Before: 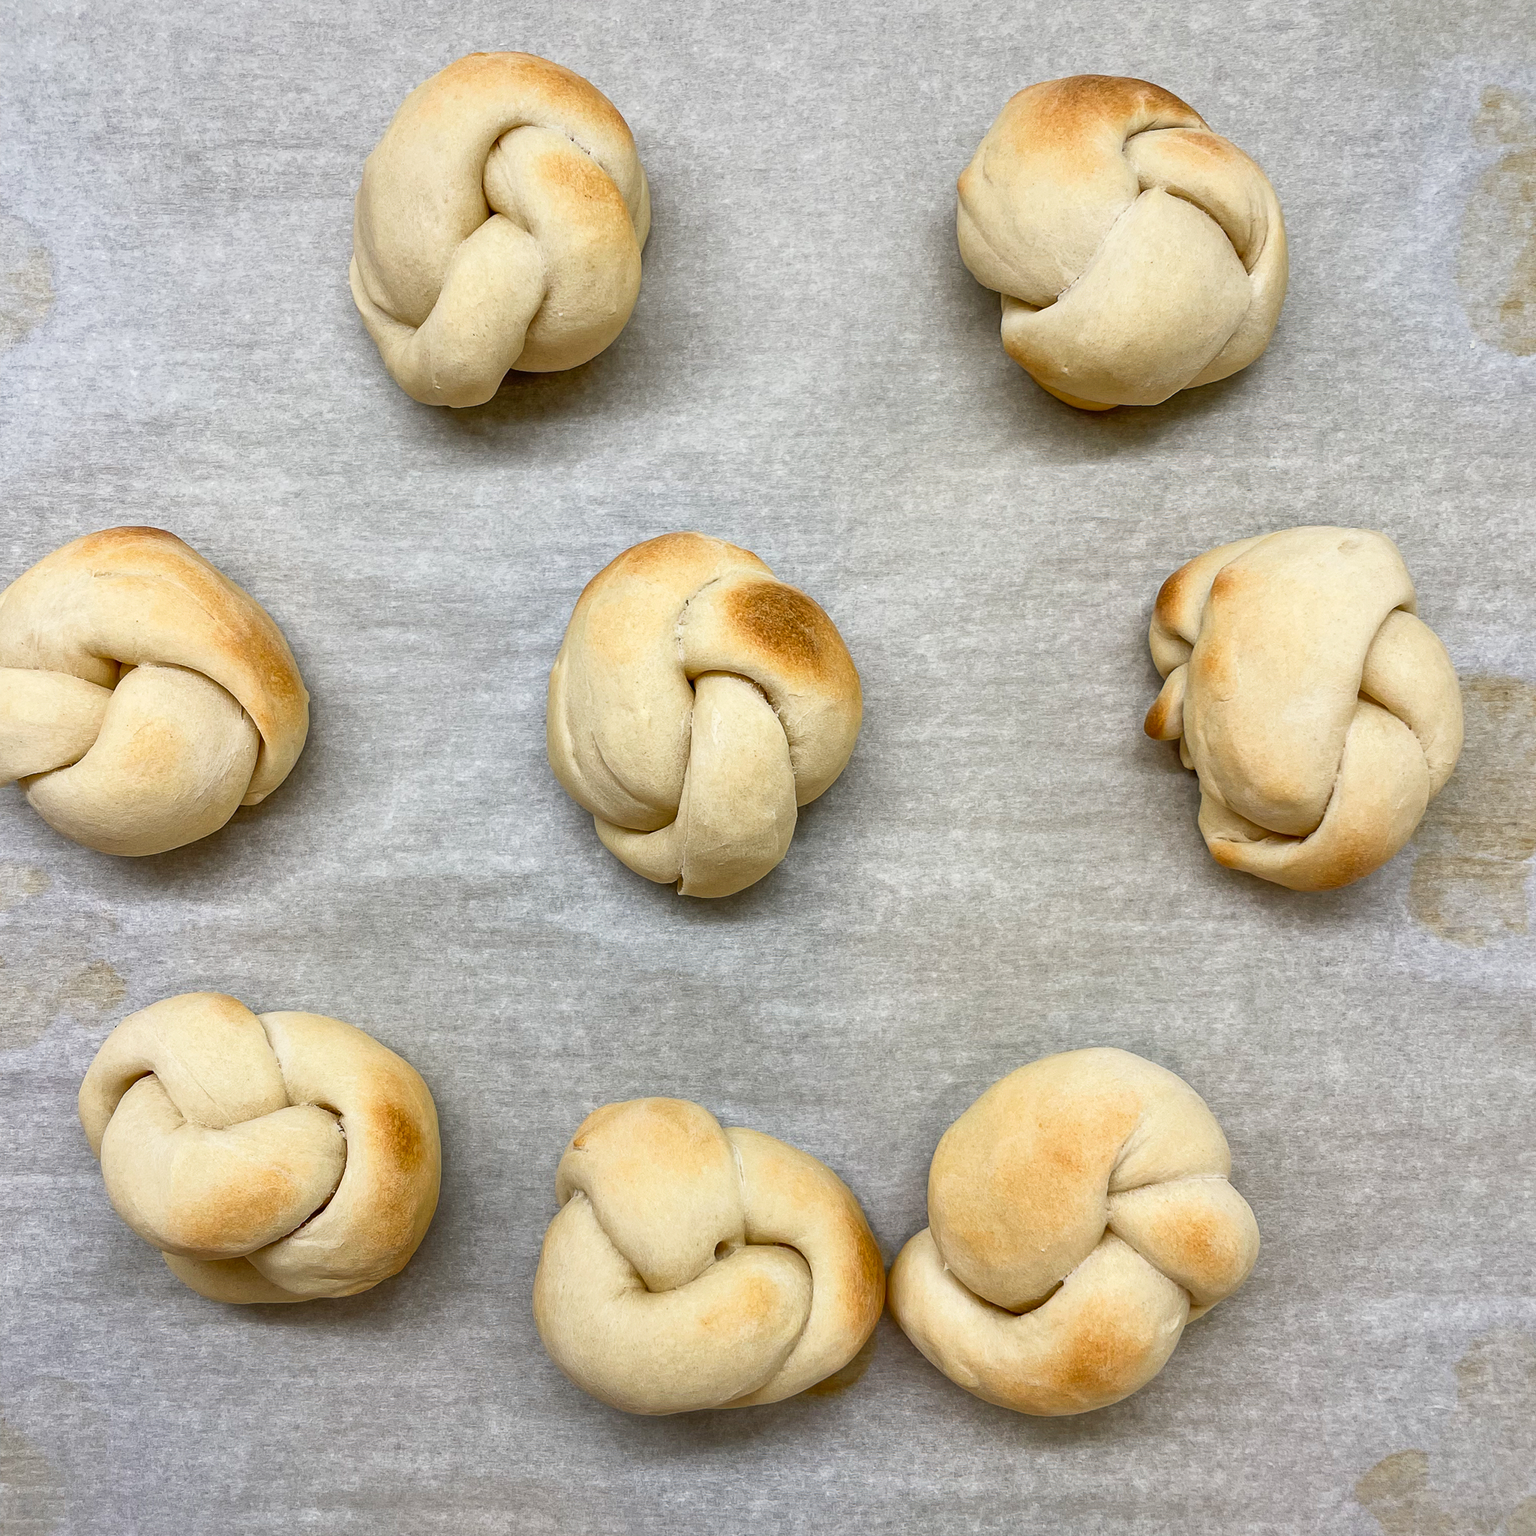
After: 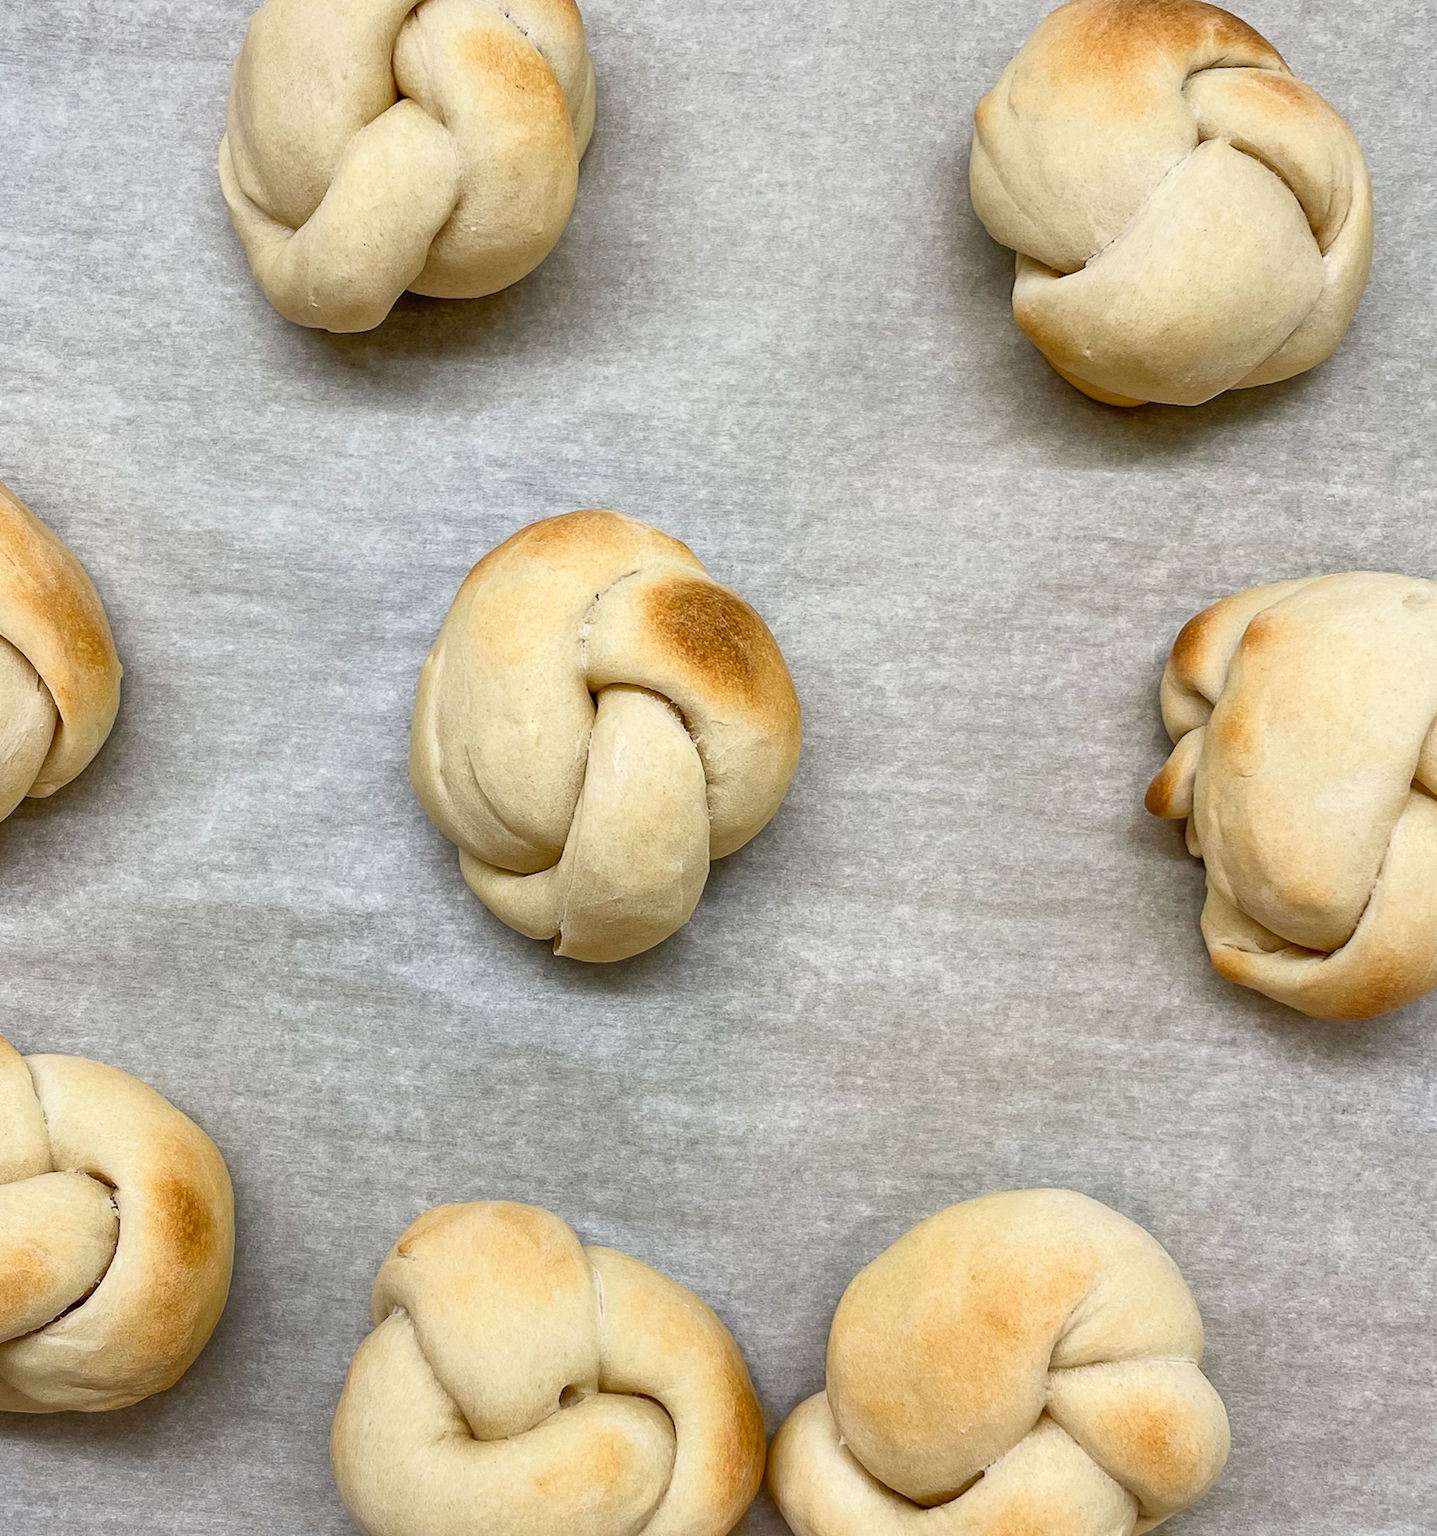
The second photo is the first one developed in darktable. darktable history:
crop and rotate: left 17.046%, top 10.659%, right 12.989%, bottom 14.553%
rotate and perspective: rotation 5.12°, automatic cropping off
exposure: compensate highlight preservation false
